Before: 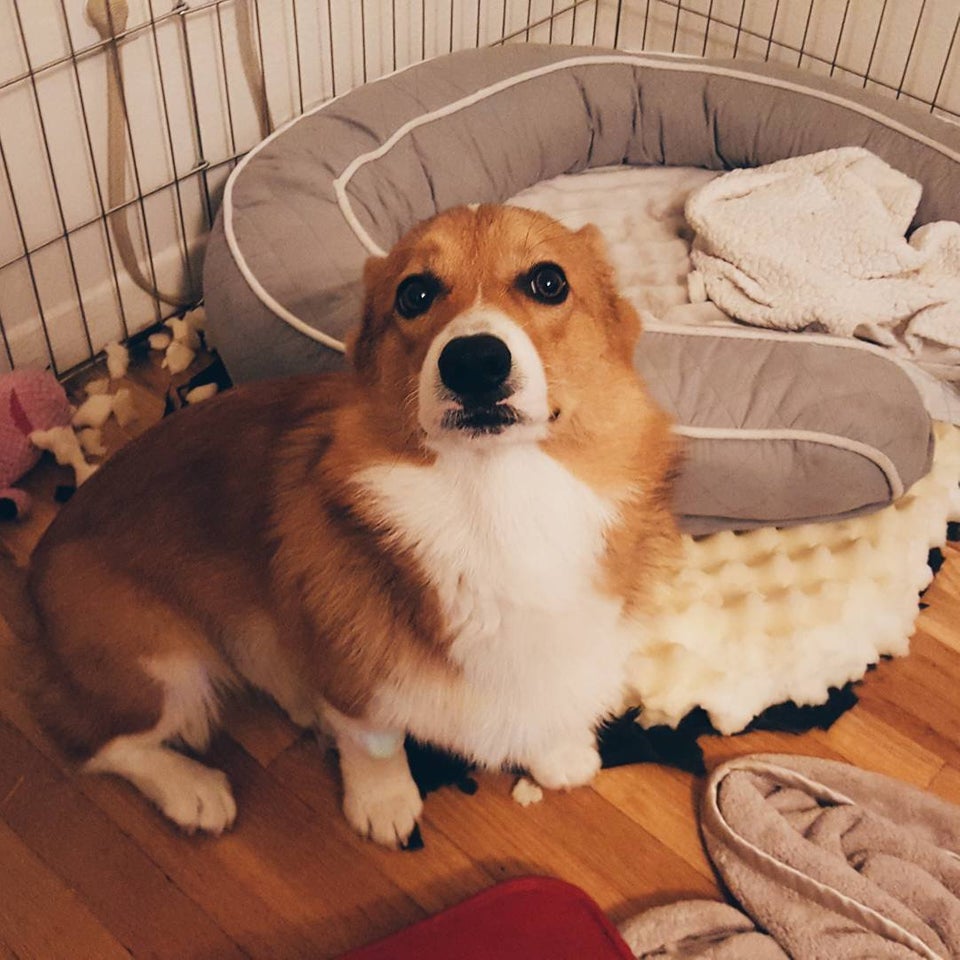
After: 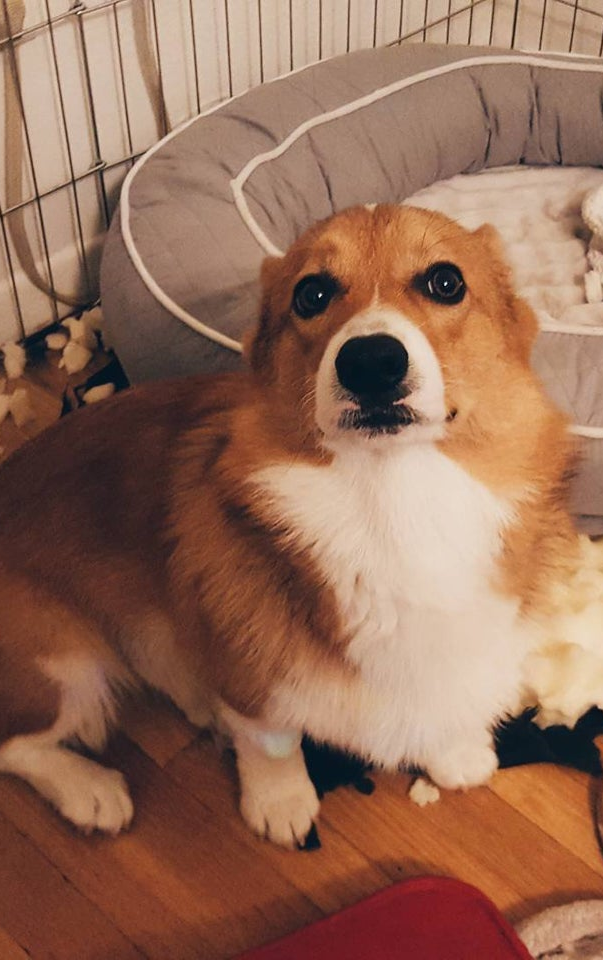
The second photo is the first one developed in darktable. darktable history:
crop: left 10.736%, right 26.445%
